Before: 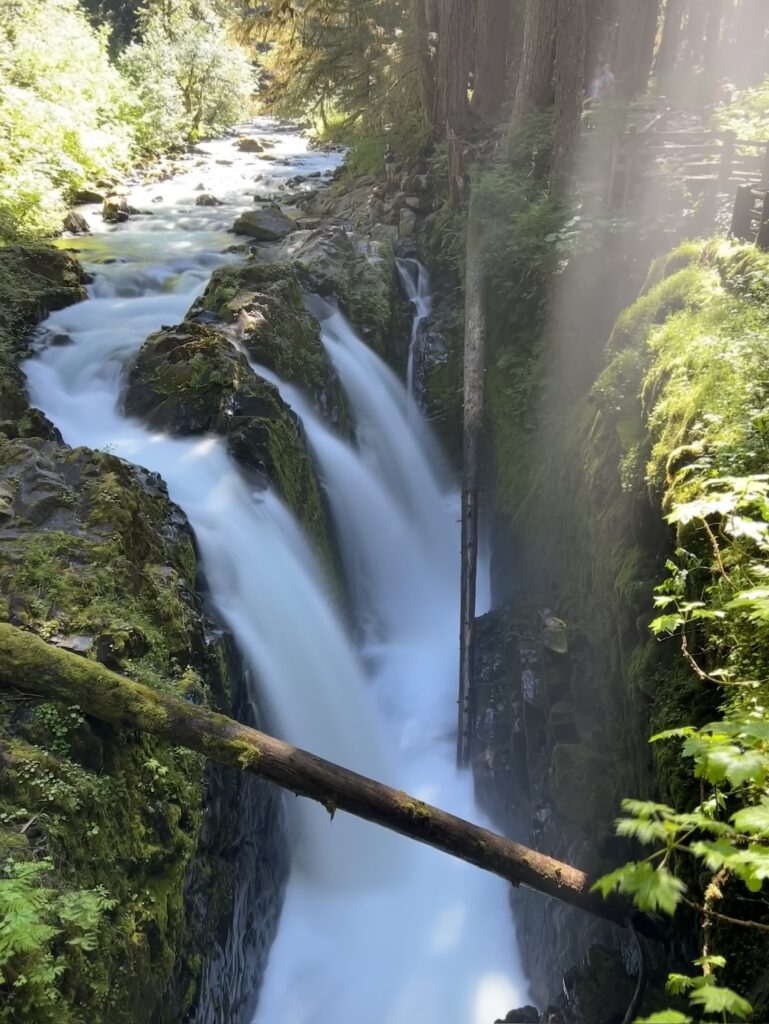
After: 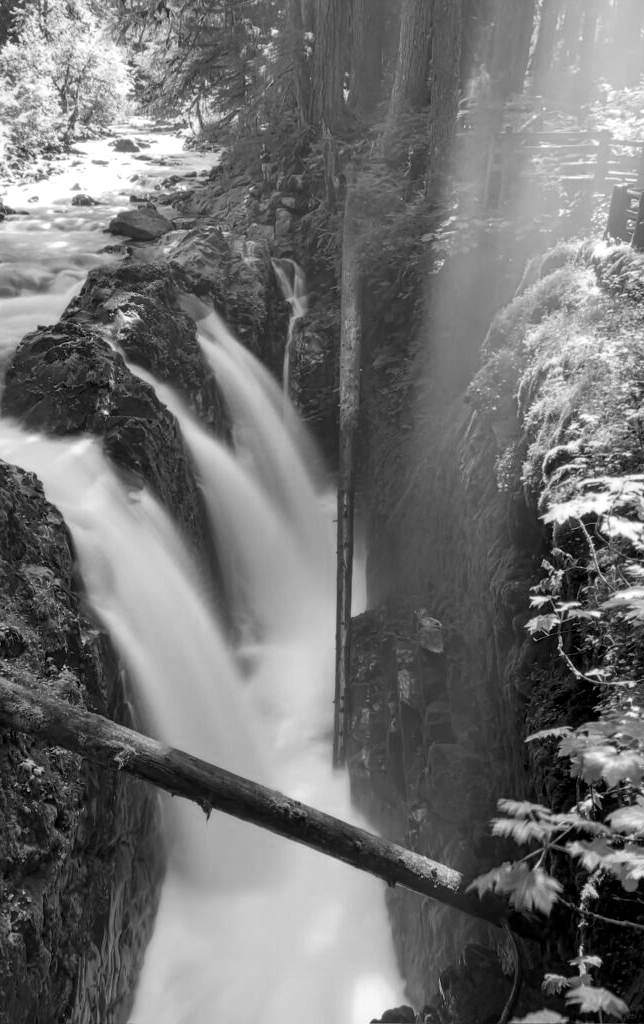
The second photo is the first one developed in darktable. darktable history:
crop: left 16.158%
color calibration: output gray [0.246, 0.254, 0.501, 0], x 0.382, y 0.391, temperature 4088.05 K
local contrast: on, module defaults
